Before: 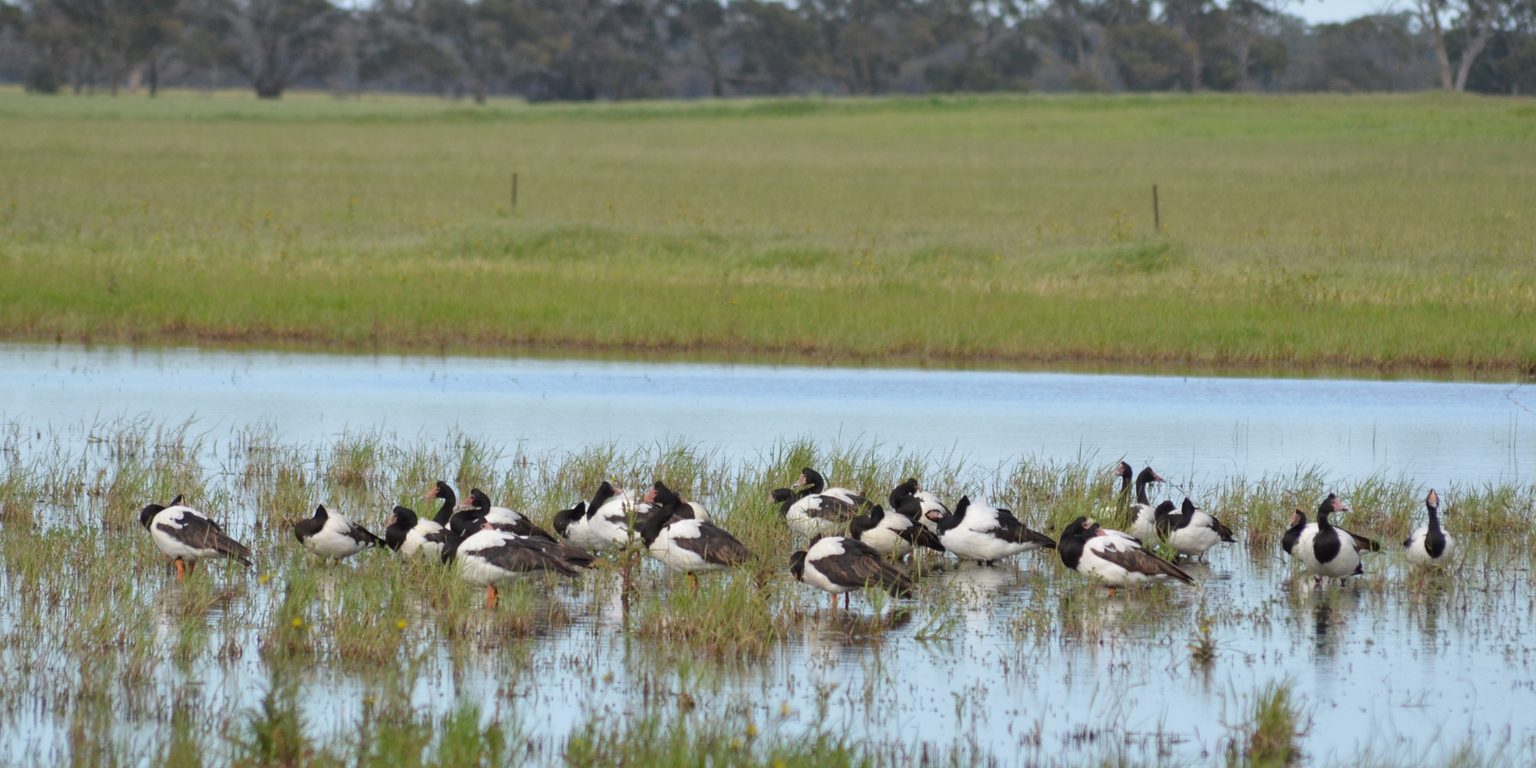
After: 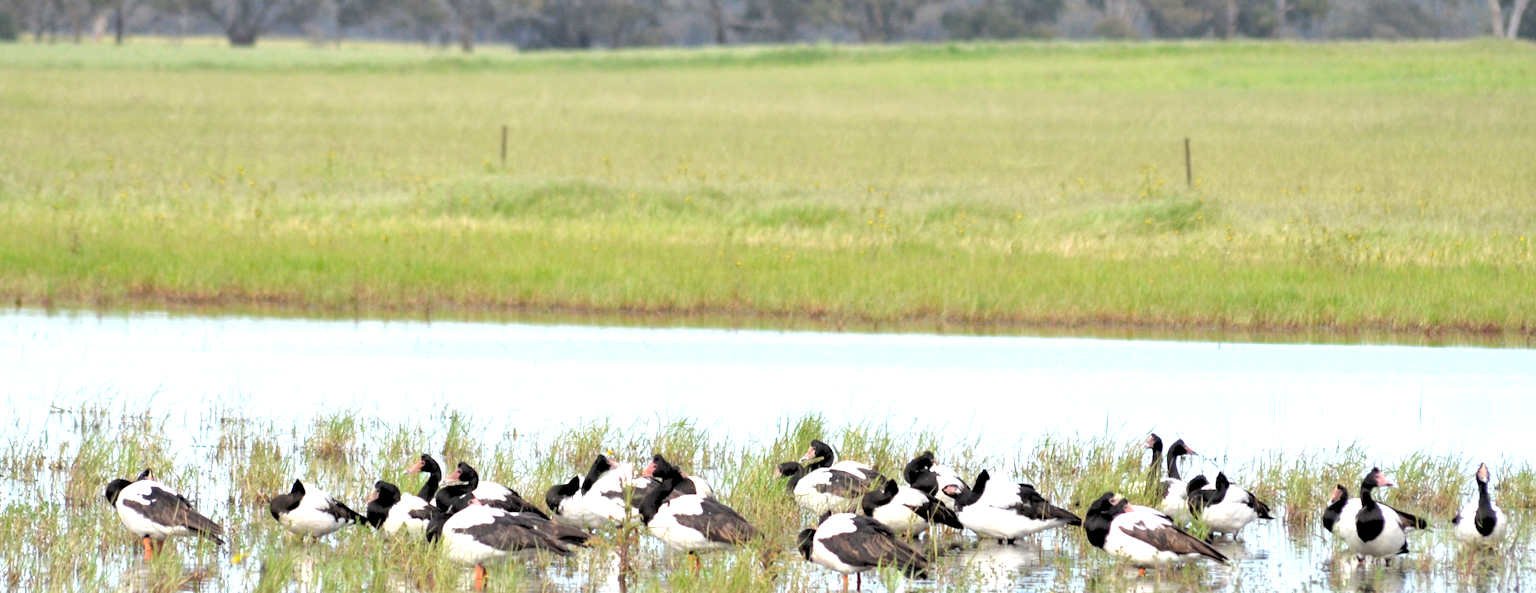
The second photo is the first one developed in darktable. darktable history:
shadows and highlights: shadows 25, highlights -25
exposure: exposure 1.16 EV, compensate exposure bias true, compensate highlight preservation false
rgb levels: levels [[0.029, 0.461, 0.922], [0, 0.5, 1], [0, 0.5, 1]]
crop: left 2.737%, top 7.287%, right 3.421%, bottom 20.179%
